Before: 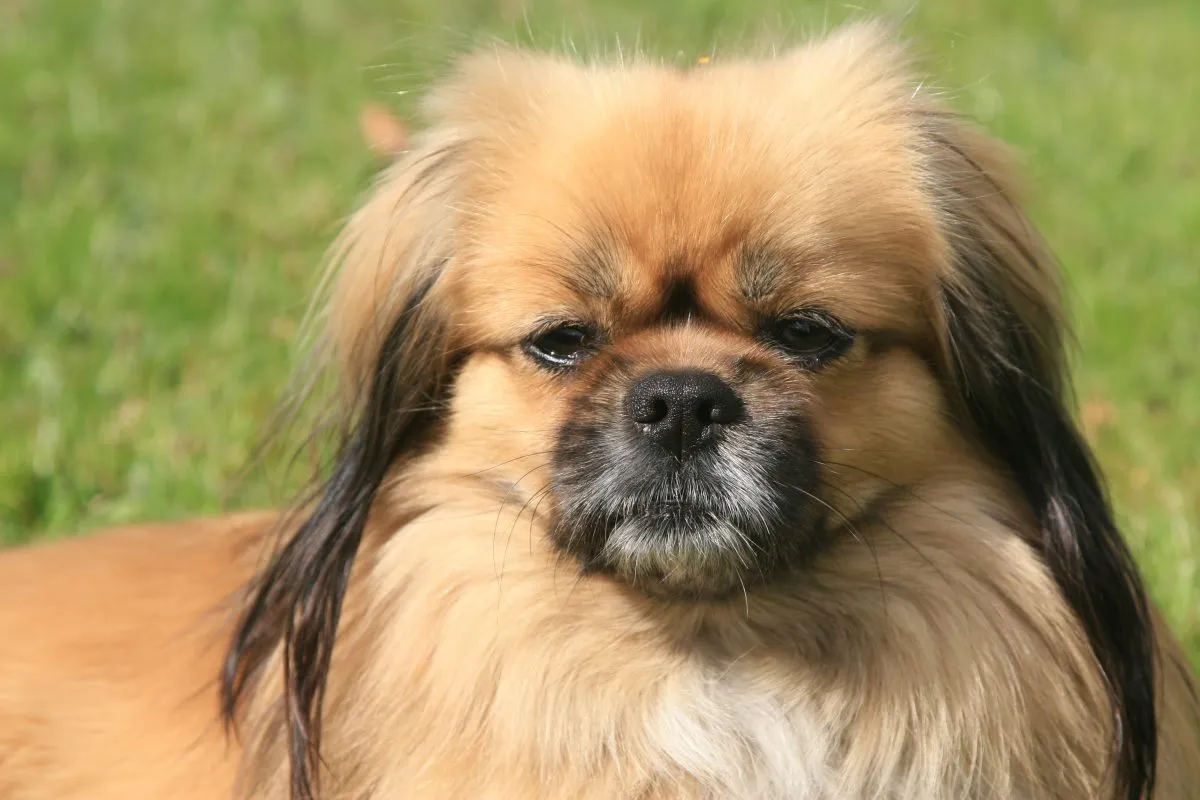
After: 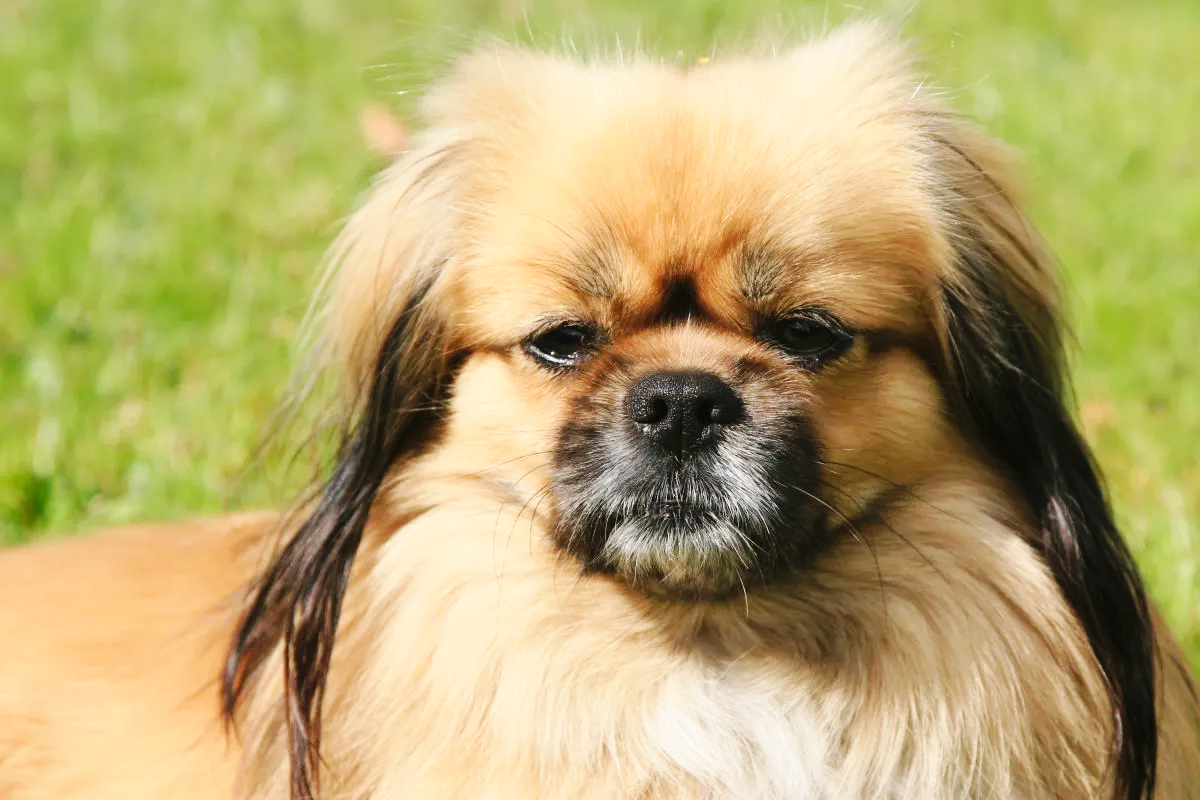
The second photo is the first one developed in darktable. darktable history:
base curve: curves: ch0 [(0, 0) (0.032, 0.025) (0.121, 0.166) (0.206, 0.329) (0.605, 0.79) (1, 1)], preserve colors none
exposure: compensate exposure bias true, compensate highlight preservation false
